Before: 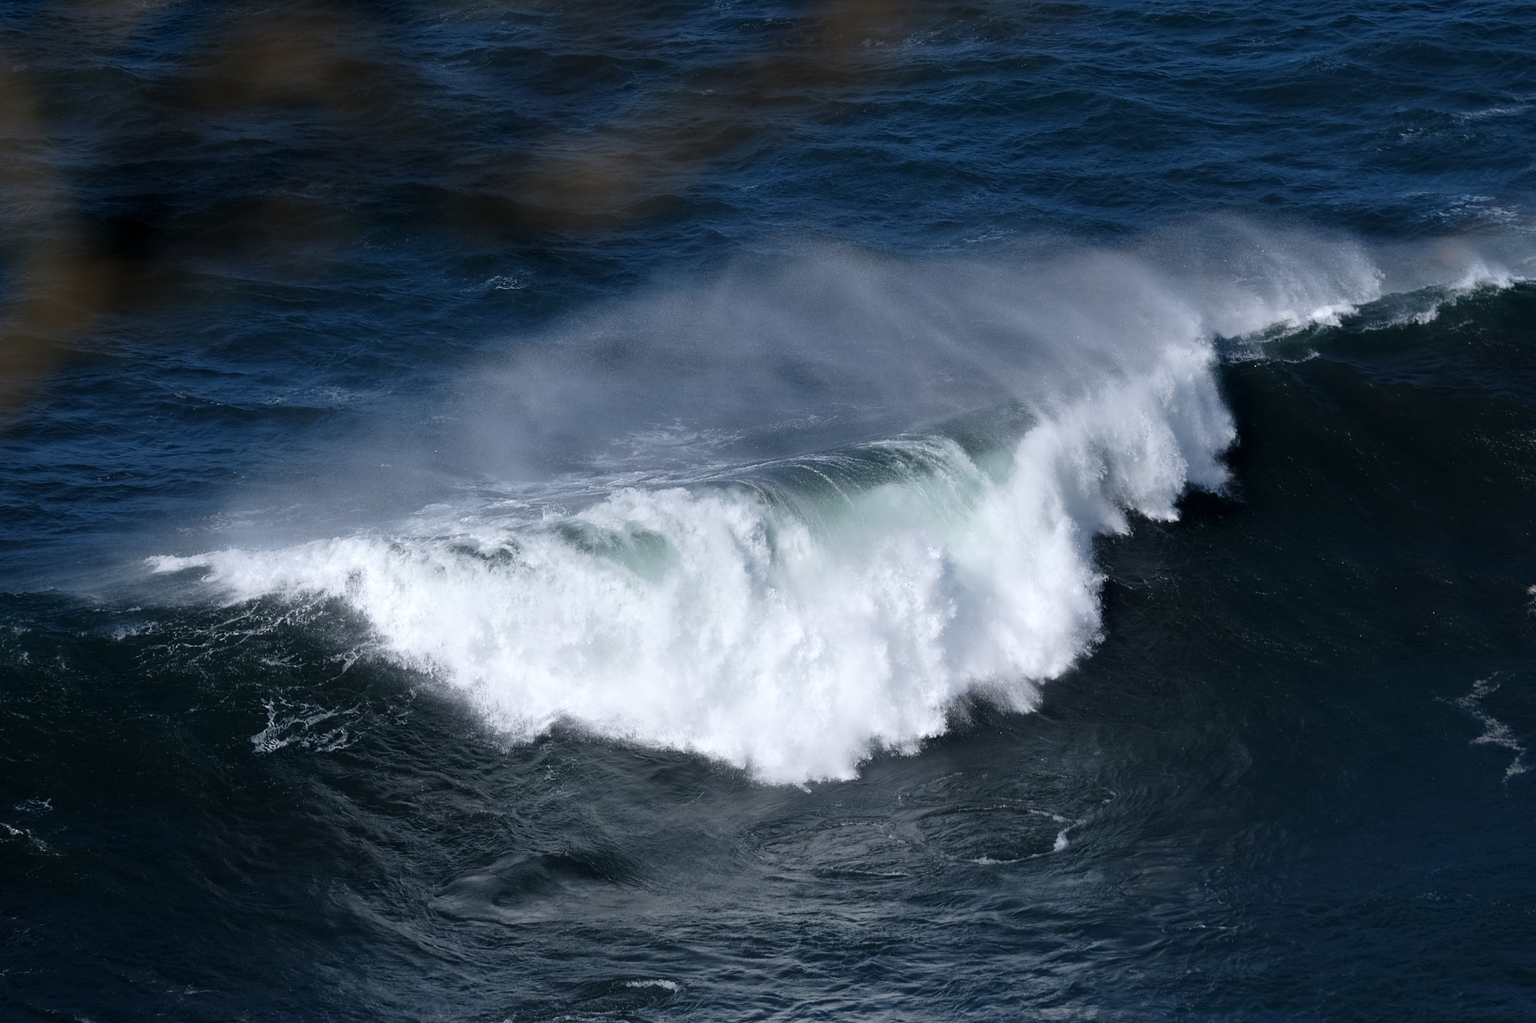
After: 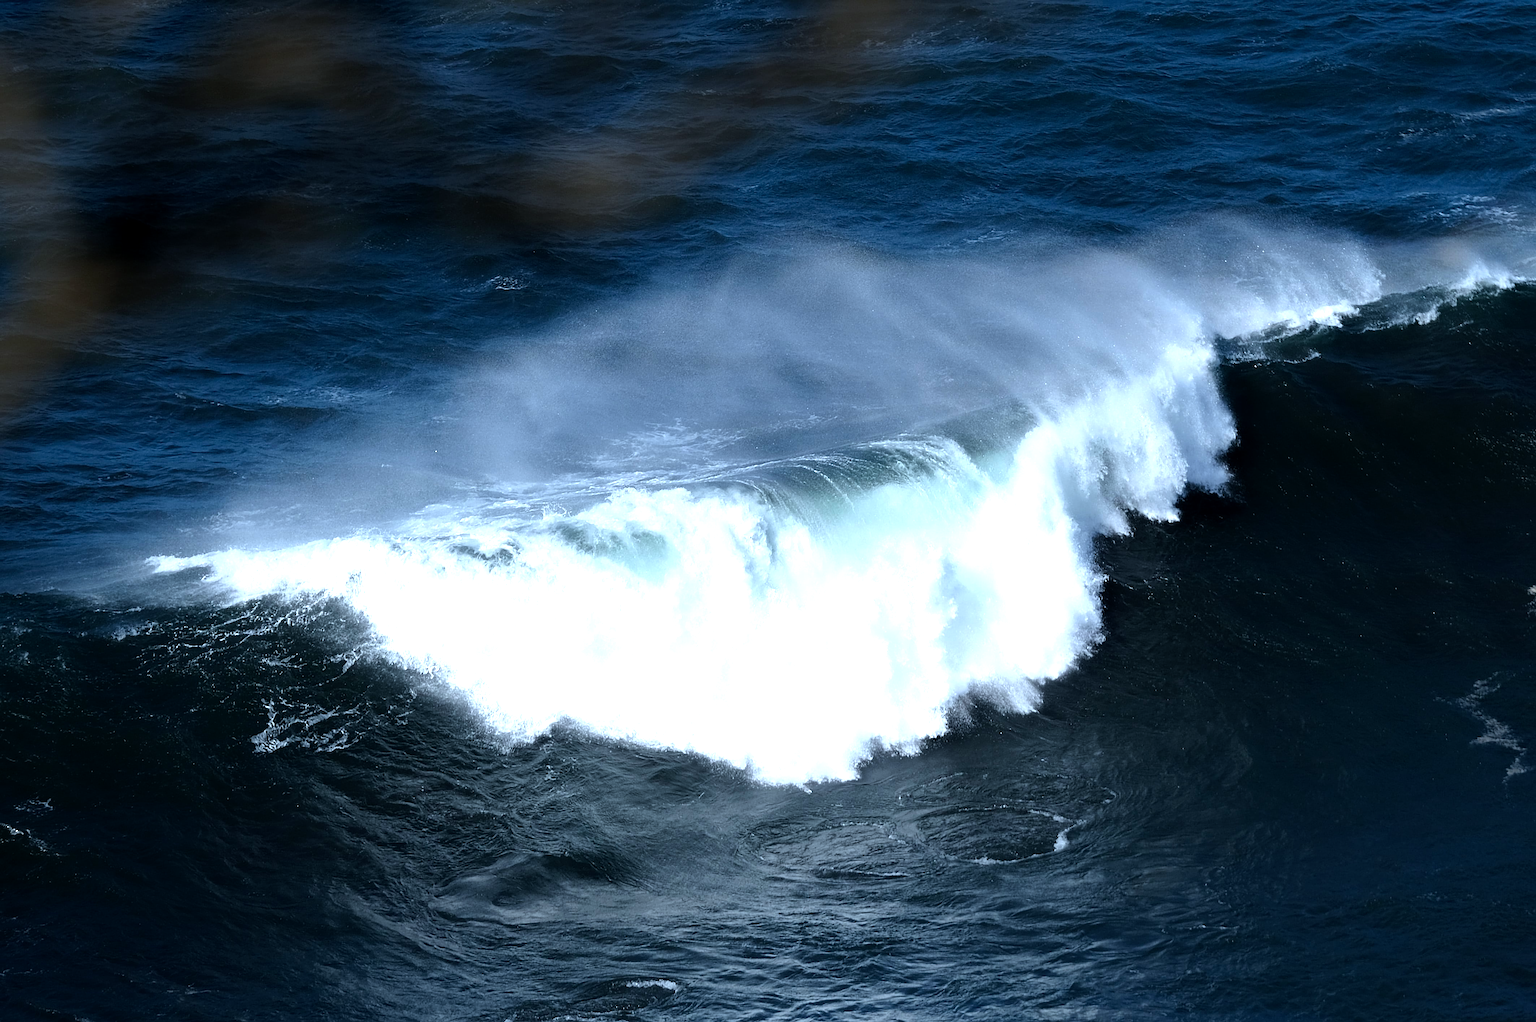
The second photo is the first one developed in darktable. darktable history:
sharpen: on, module defaults
tone equalizer: -8 EV -0.782 EV, -7 EV -0.738 EV, -6 EV -0.597 EV, -5 EV -0.378 EV, -3 EV 0.385 EV, -2 EV 0.6 EV, -1 EV 0.688 EV, +0 EV 0.763 EV, mask exposure compensation -0.51 EV
color calibration: illuminant Planckian (black body), x 0.368, y 0.36, temperature 4274.81 K
exposure: black level correction 0.001, exposure 0.194 EV, compensate exposure bias true, compensate highlight preservation false
